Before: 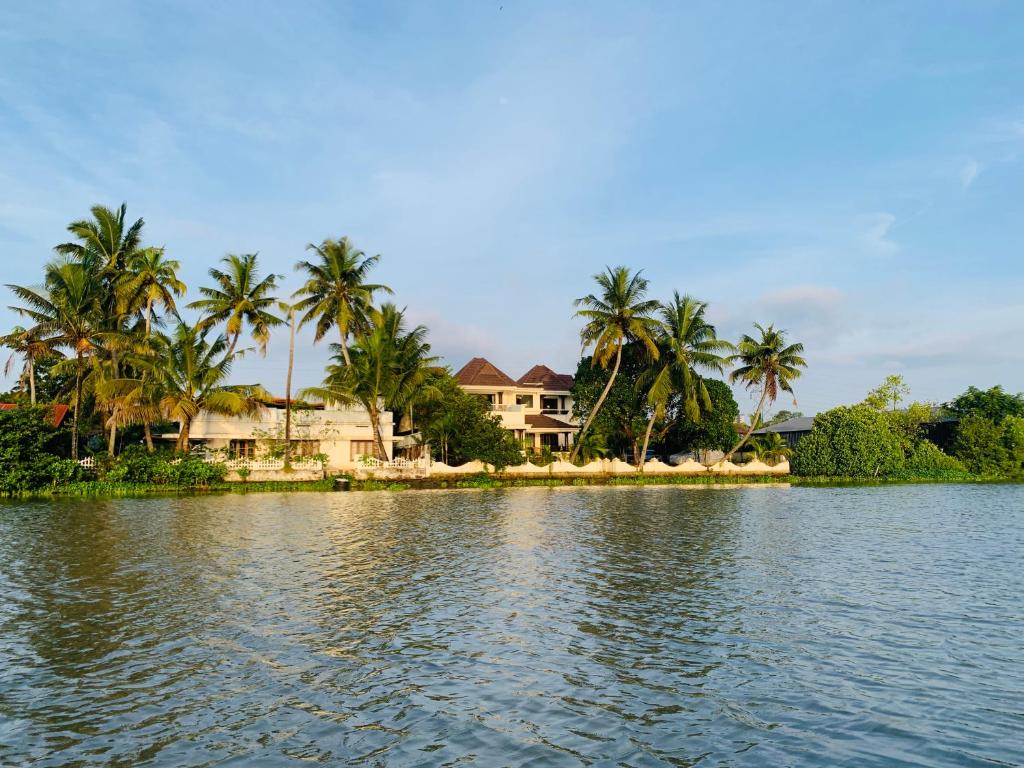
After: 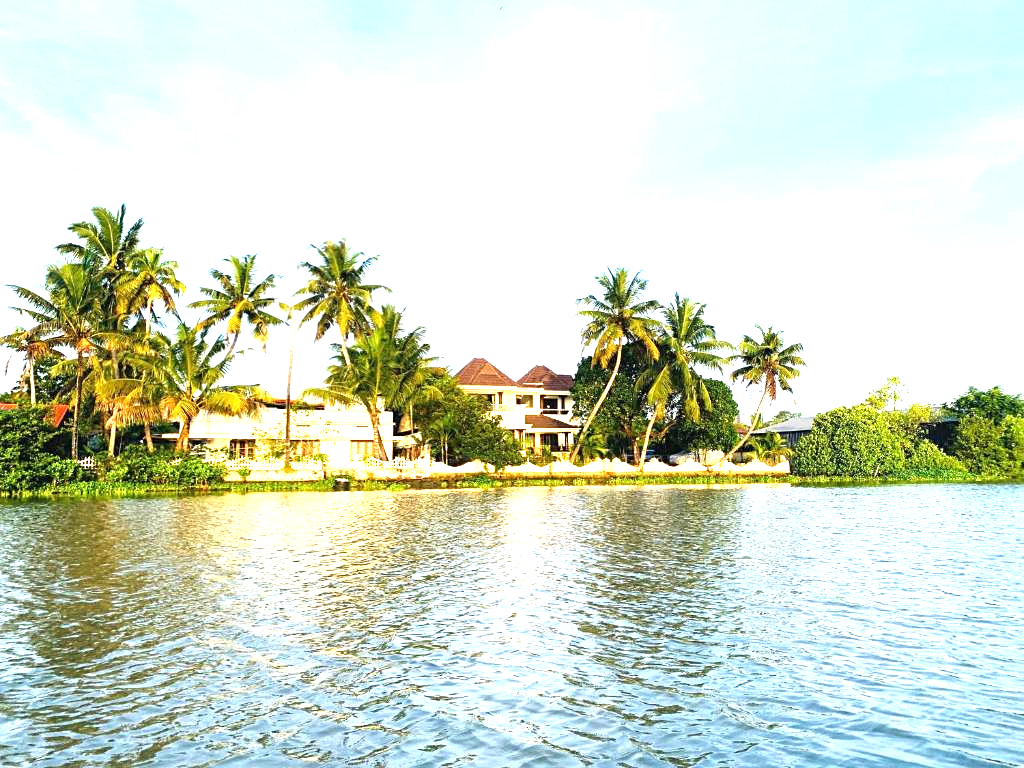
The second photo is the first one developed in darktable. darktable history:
exposure: black level correction 0, exposure 1.691 EV, compensate highlight preservation false
sharpen: amount 0.213
